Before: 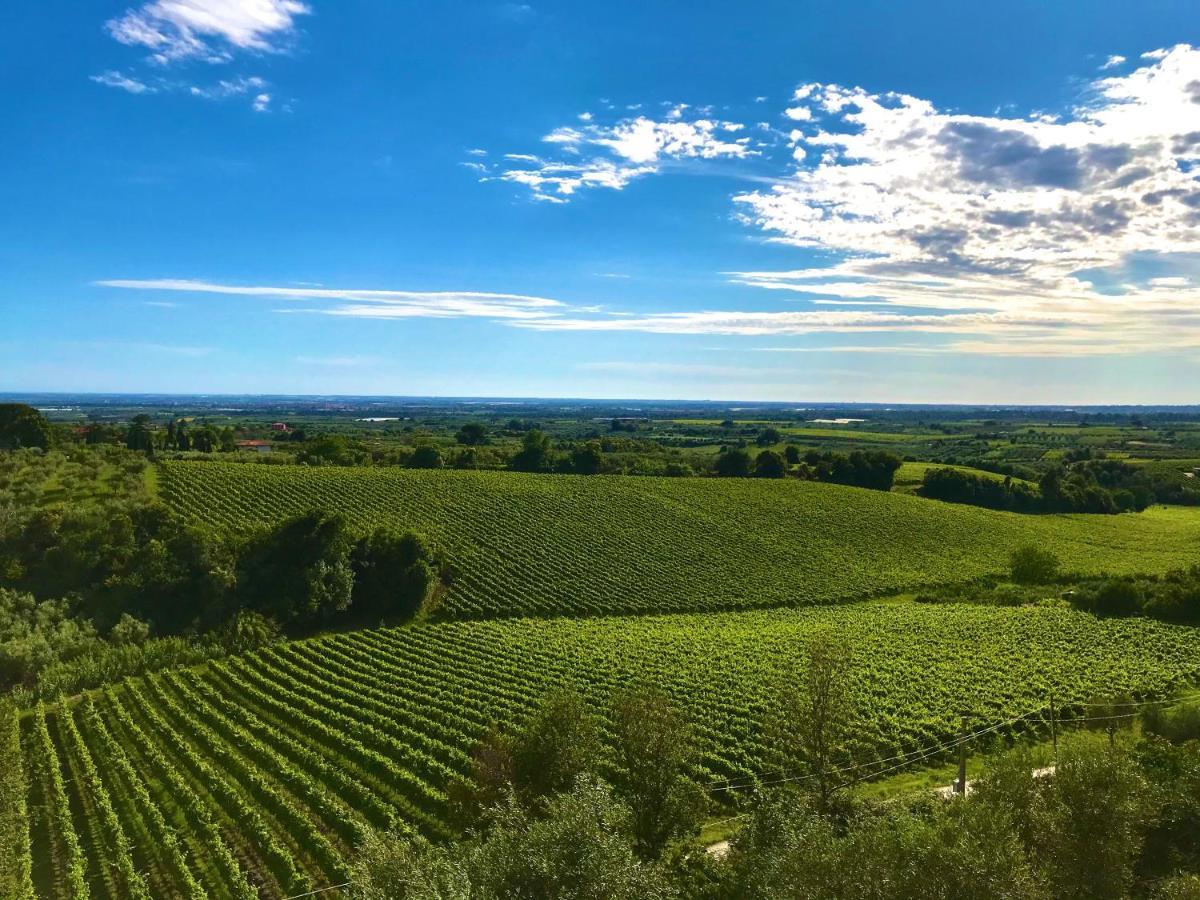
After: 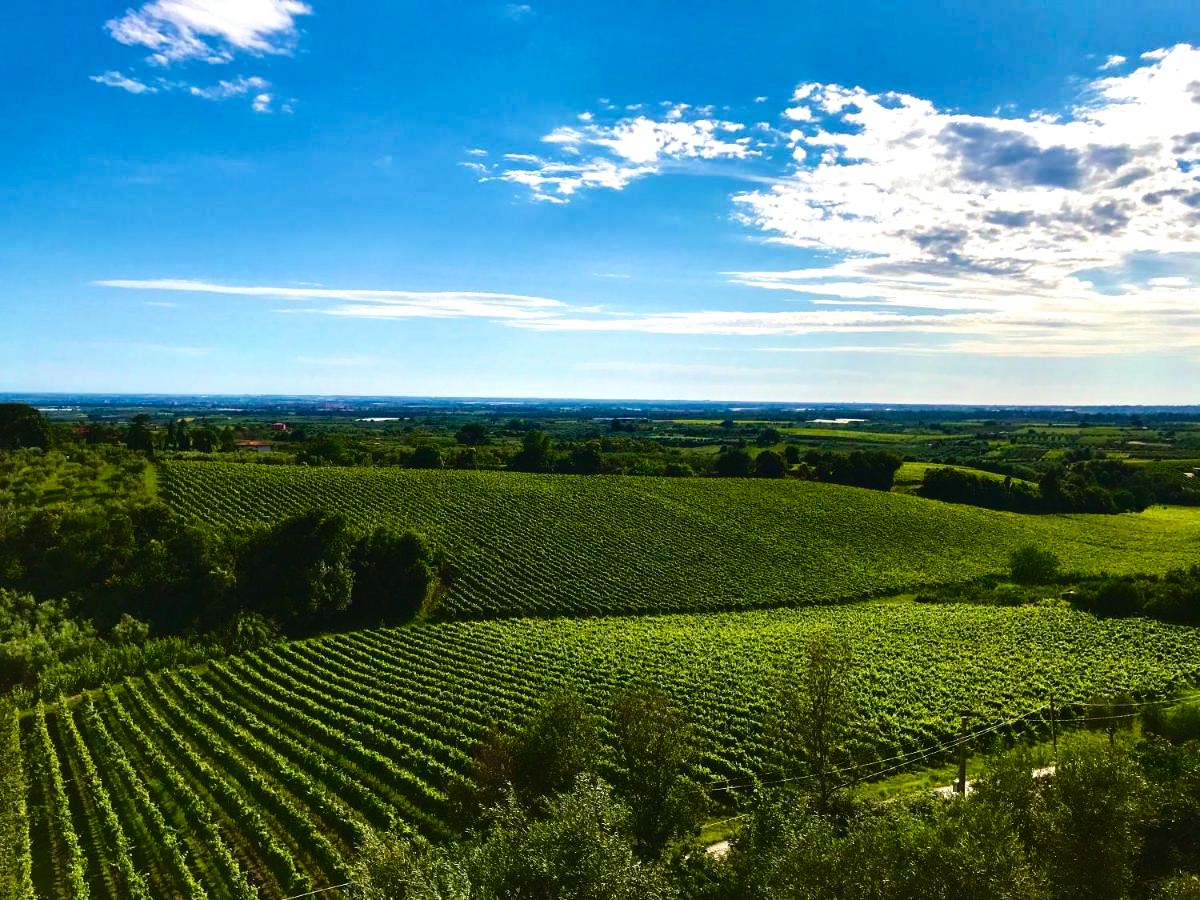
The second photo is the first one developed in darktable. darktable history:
tone curve: curves: ch0 [(0, 0) (0.051, 0.027) (0.096, 0.071) (0.219, 0.248) (0.428, 0.52) (0.596, 0.713) (0.727, 0.823) (0.859, 0.924) (1, 1)]; ch1 [(0, 0) (0.1, 0.038) (0.318, 0.221) (0.413, 0.325) (0.454, 0.41) (0.493, 0.478) (0.503, 0.501) (0.516, 0.515) (0.548, 0.575) (0.561, 0.596) (0.594, 0.647) (0.666, 0.701) (1, 1)]; ch2 [(0, 0) (0.453, 0.44) (0.479, 0.476) (0.504, 0.5) (0.52, 0.526) (0.557, 0.585) (0.583, 0.608) (0.824, 0.815) (1, 1)], preserve colors none
tone equalizer: -8 EV -0.426 EV, -7 EV -0.36 EV, -6 EV -0.297 EV, -5 EV -0.187 EV, -3 EV 0.19 EV, -2 EV 0.313 EV, -1 EV 0.395 EV, +0 EV 0.421 EV, edges refinement/feathering 500, mask exposure compensation -1.57 EV, preserve details no
contrast brightness saturation: contrast 0.069, brightness -0.145, saturation 0.119
exposure: black level correction -0.014, exposure -0.187 EV, compensate highlight preservation false
